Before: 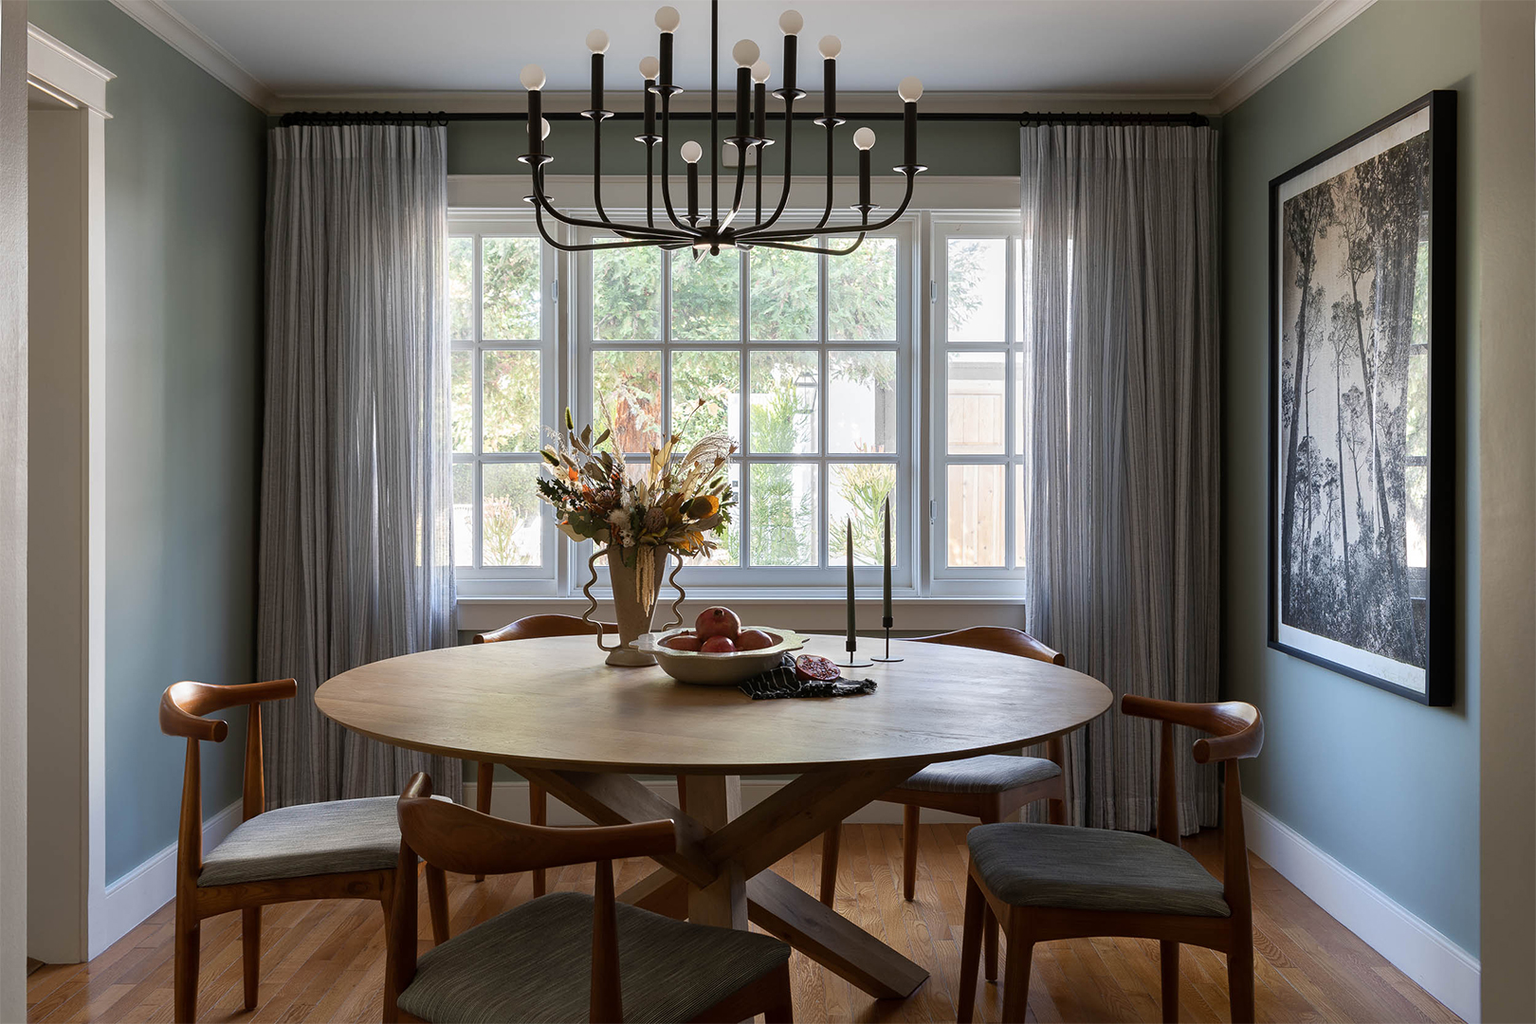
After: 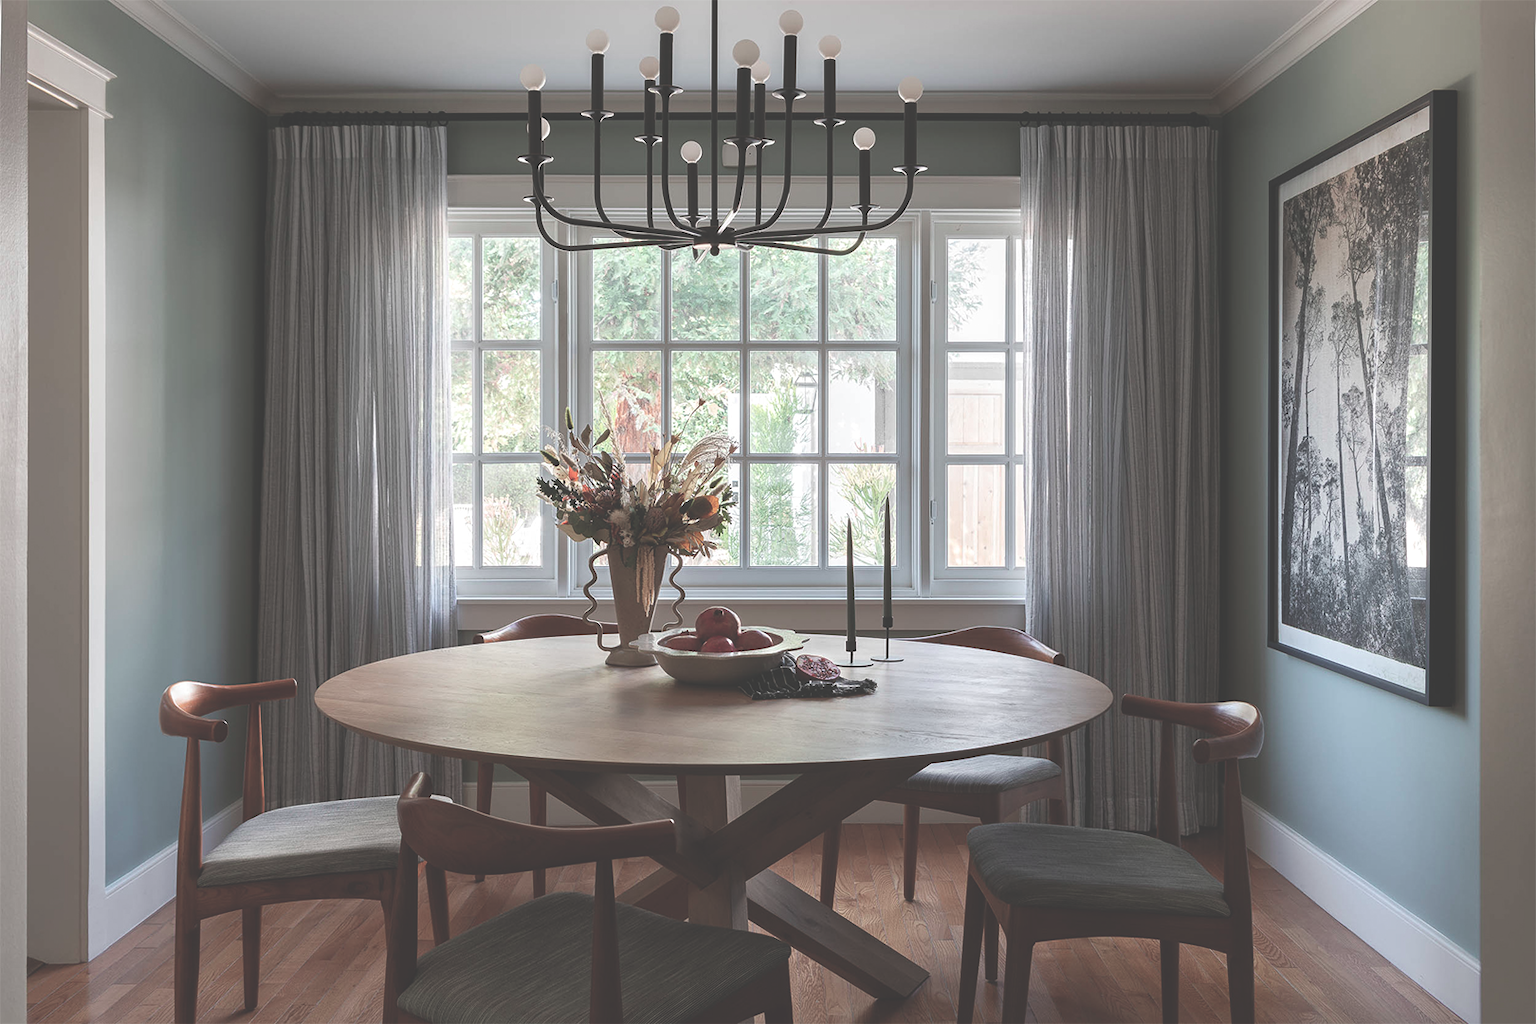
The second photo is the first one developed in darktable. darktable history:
color contrast: blue-yellow contrast 0.62
exposure: black level correction -0.041, exposure 0.064 EV, compensate highlight preservation false
